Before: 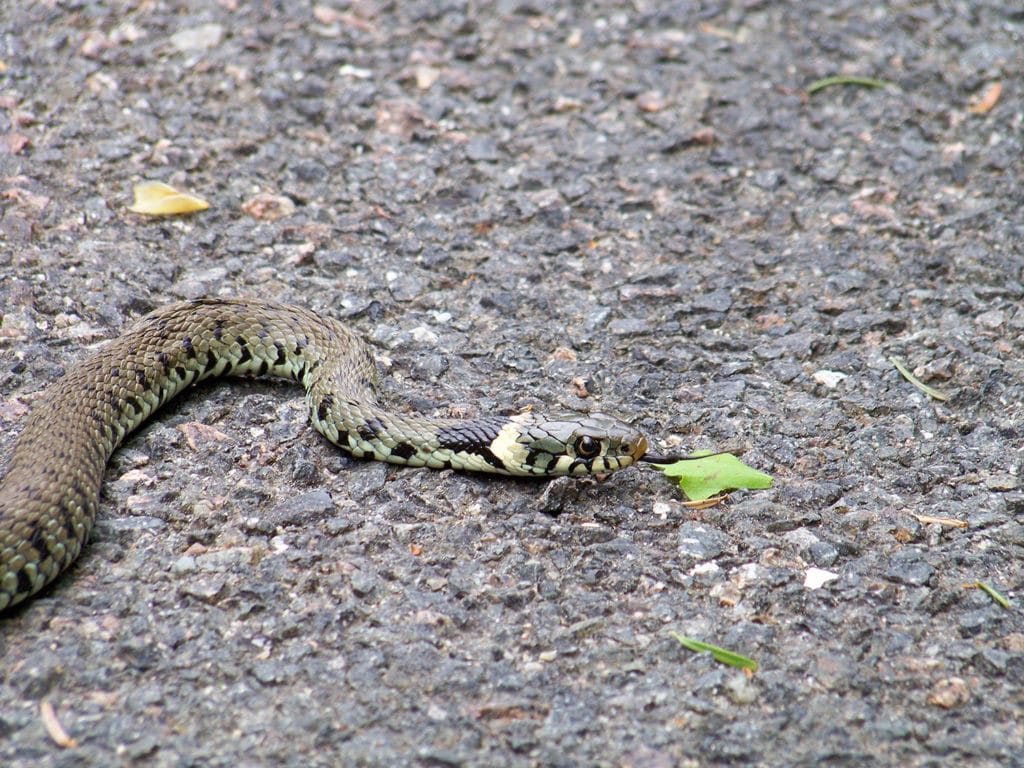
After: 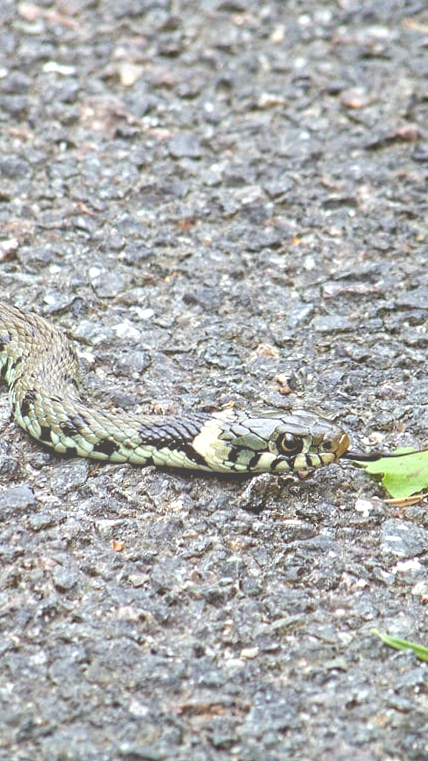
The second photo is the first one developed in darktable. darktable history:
color balance: lift [1.004, 1.002, 1.002, 0.998], gamma [1, 1.007, 1.002, 0.993], gain [1, 0.977, 1.013, 1.023], contrast -3.64%
bloom: threshold 82.5%, strength 16.25%
crop: left 28.583%, right 29.231%
contrast equalizer: octaves 7, y [[0.5, 0.542, 0.583, 0.625, 0.667, 0.708], [0.5 ×6], [0.5 ×6], [0 ×6], [0 ×6]]
rotate and perspective: rotation 0.192°, lens shift (horizontal) -0.015, crop left 0.005, crop right 0.996, crop top 0.006, crop bottom 0.99
